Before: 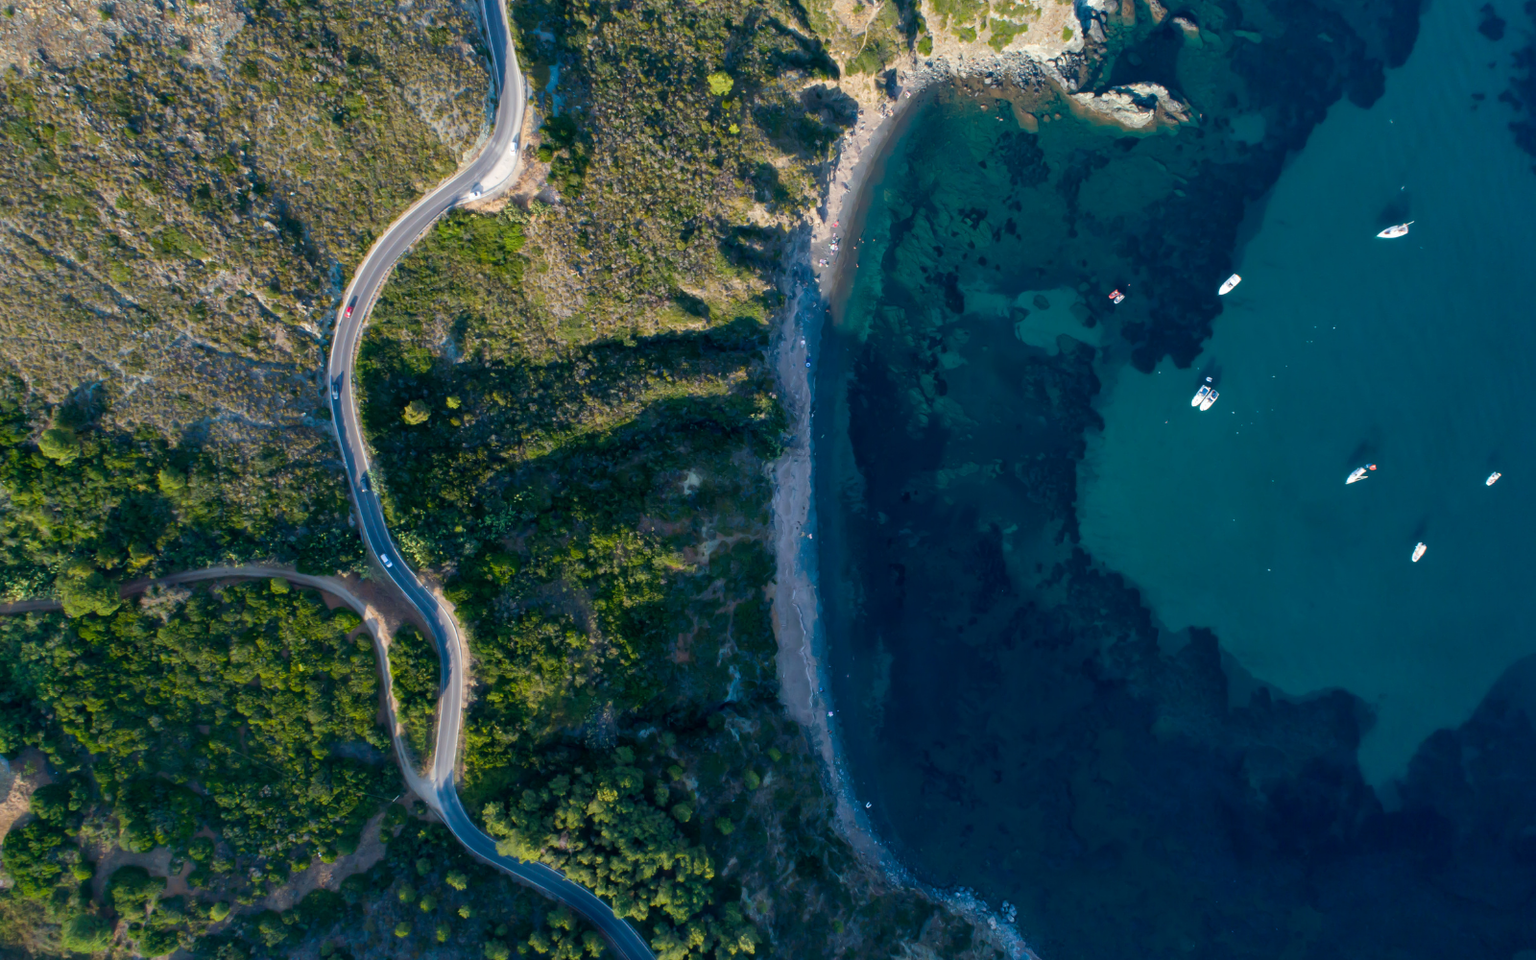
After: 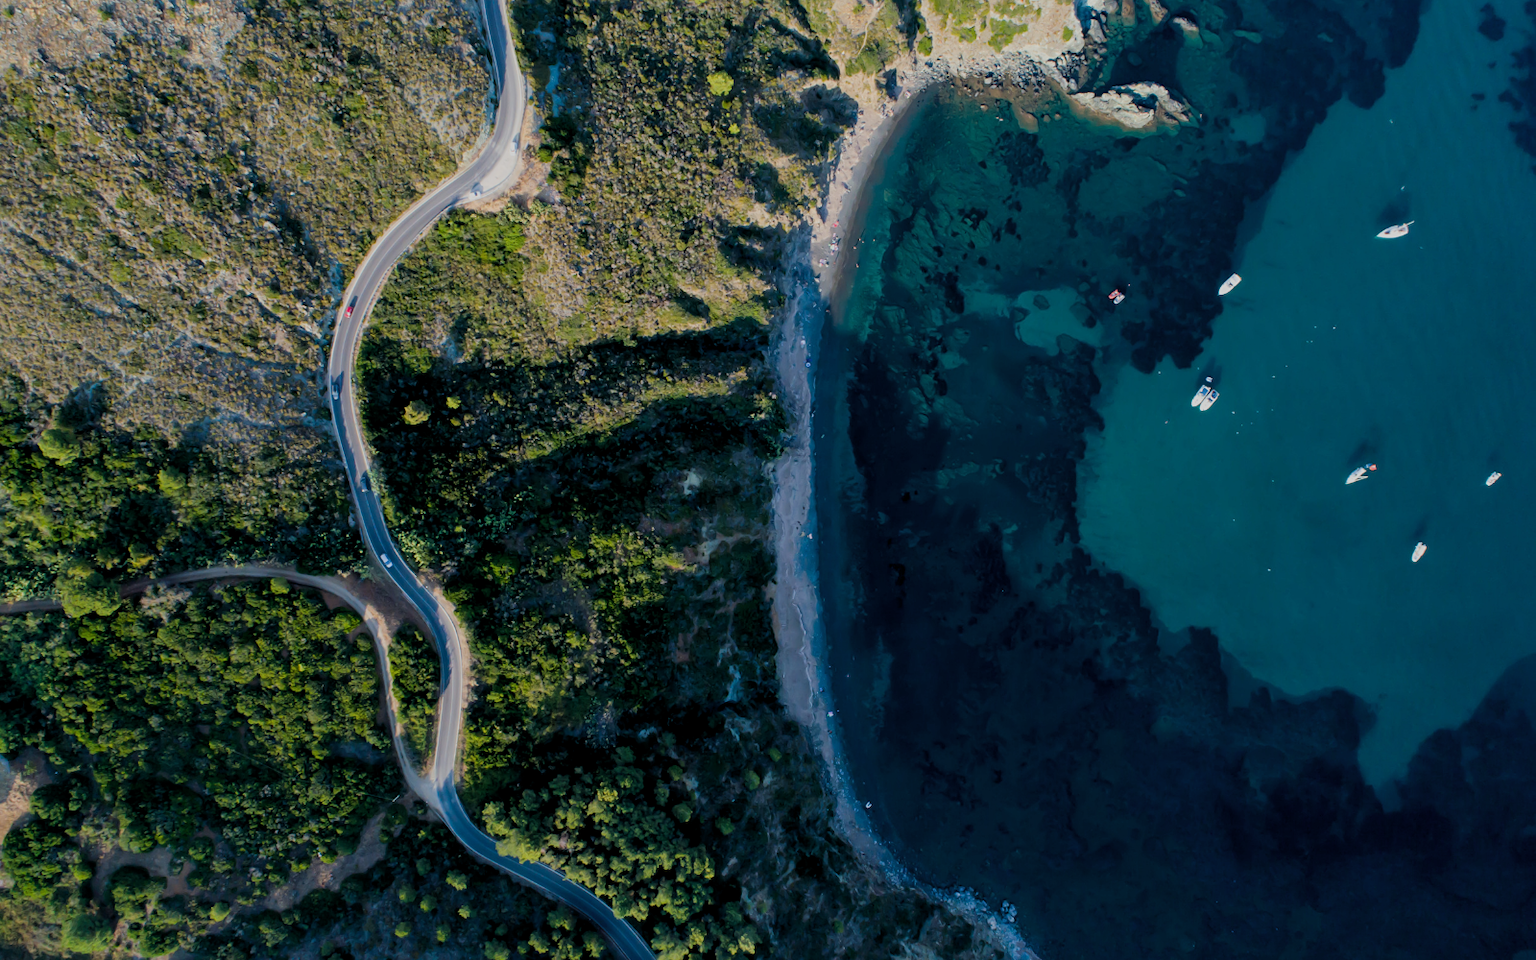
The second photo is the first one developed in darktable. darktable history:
levels: levels [0.016, 0.5, 0.996]
filmic rgb: black relative exposure -6.97 EV, white relative exposure 5.68 EV, hardness 2.85
sharpen: amount 0.202
